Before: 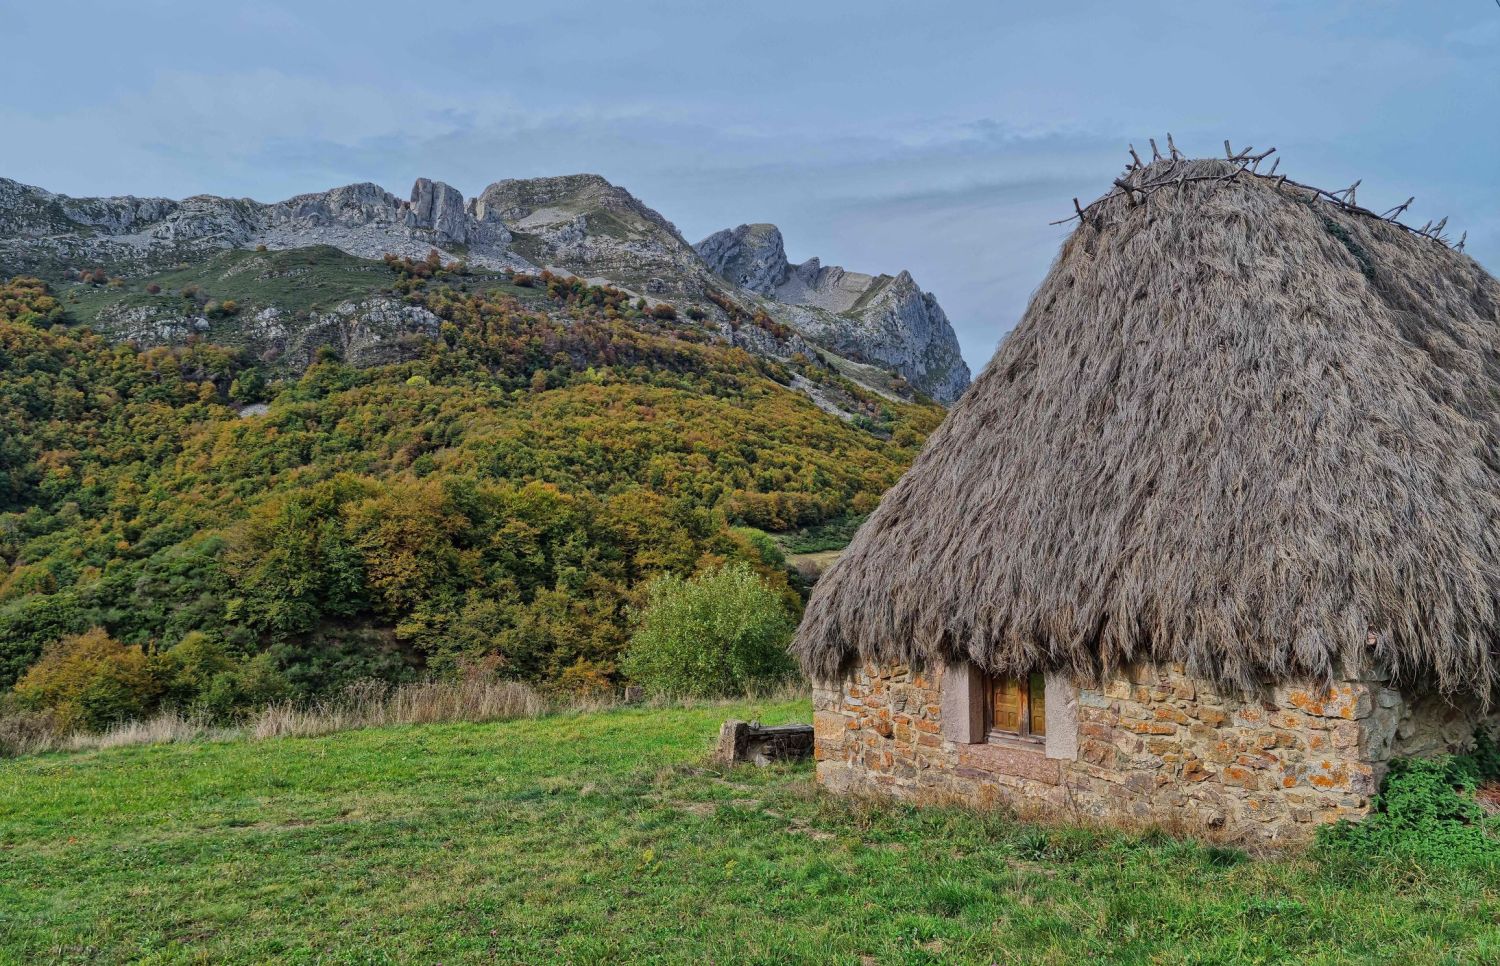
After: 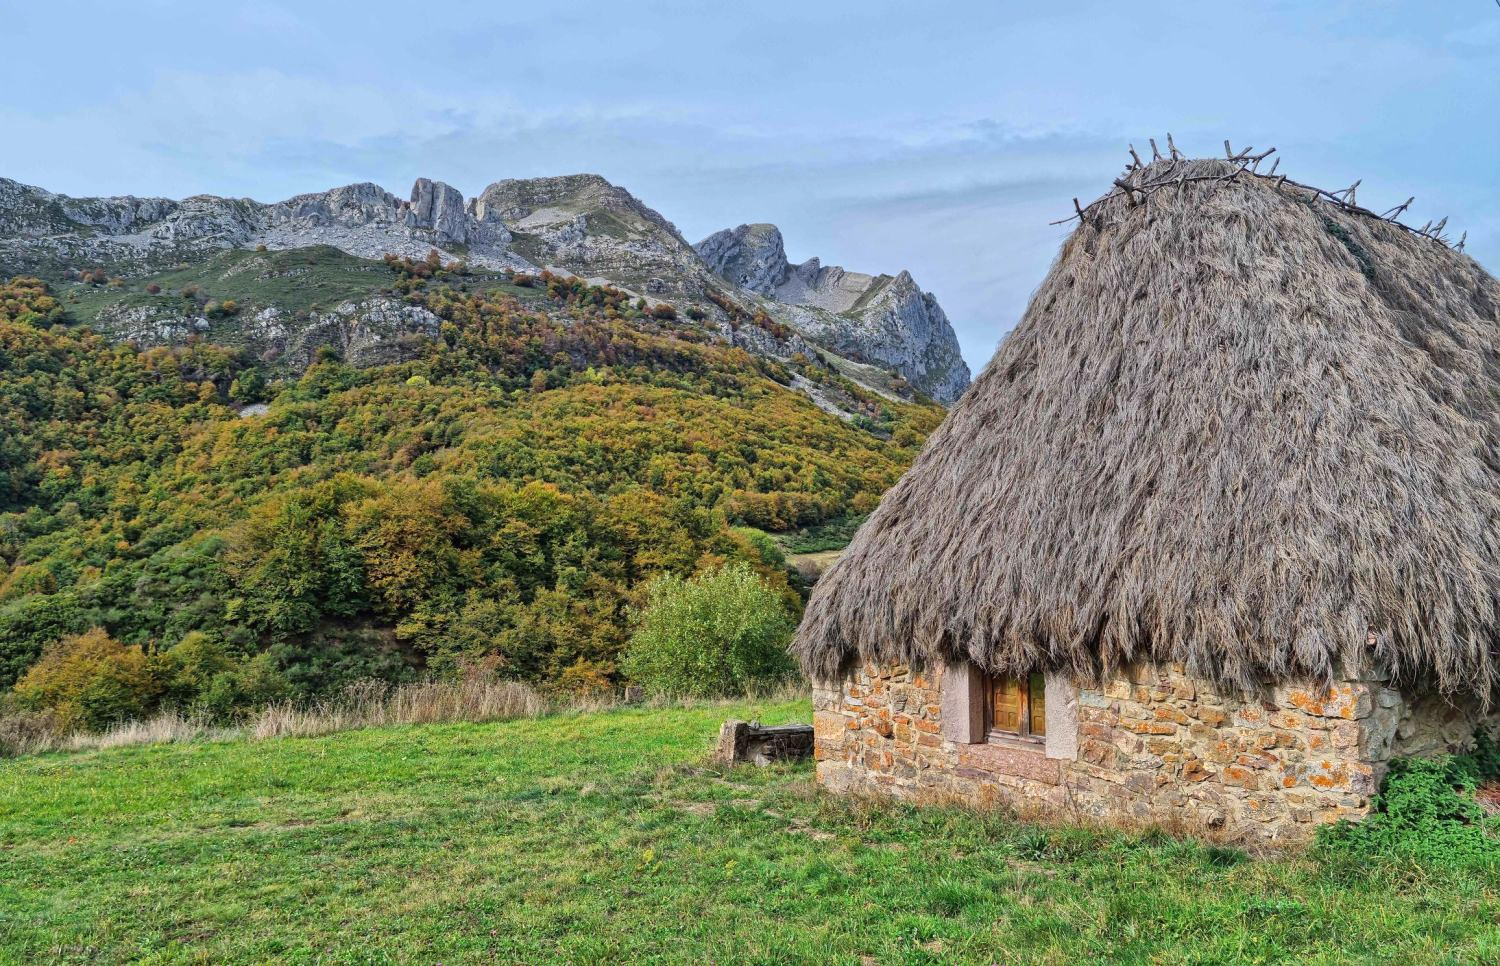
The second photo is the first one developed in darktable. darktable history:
rotate and perspective: automatic cropping original format, crop left 0, crop top 0
exposure: exposure 0.485 EV, compensate highlight preservation false
